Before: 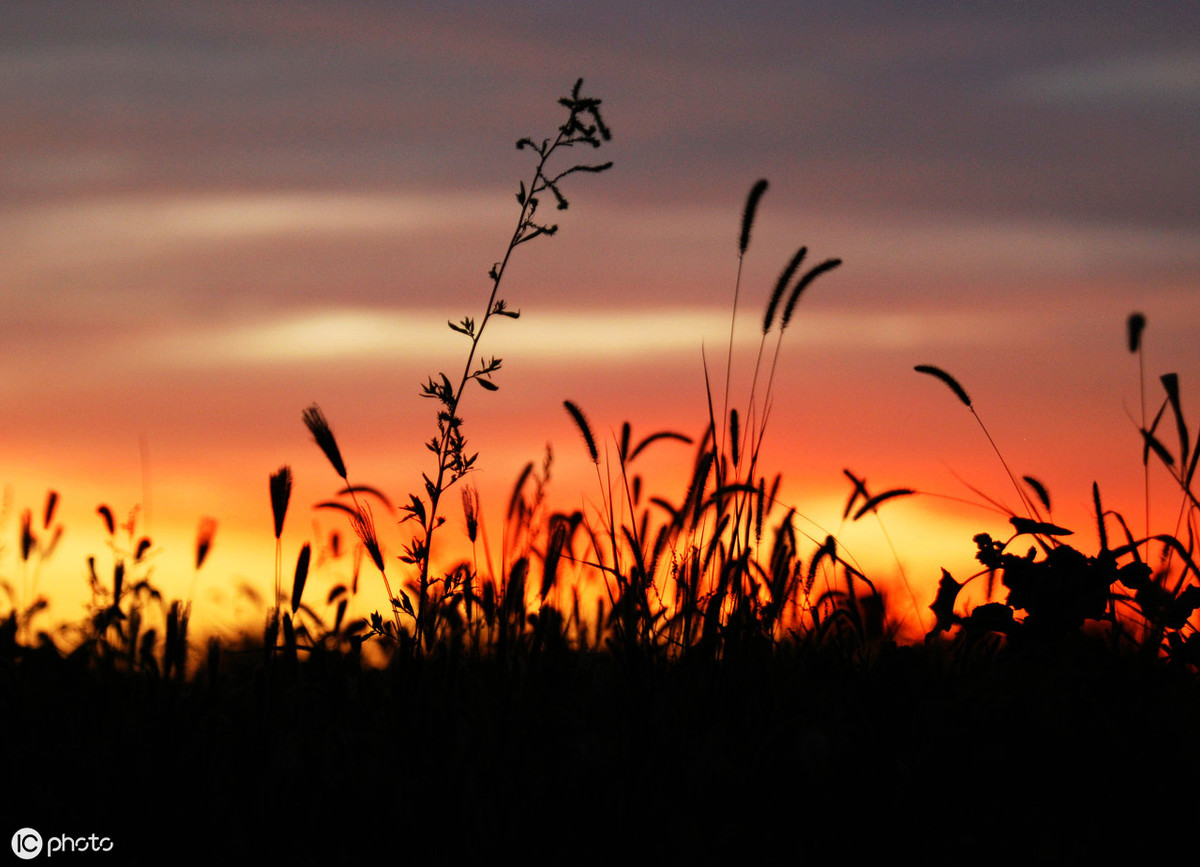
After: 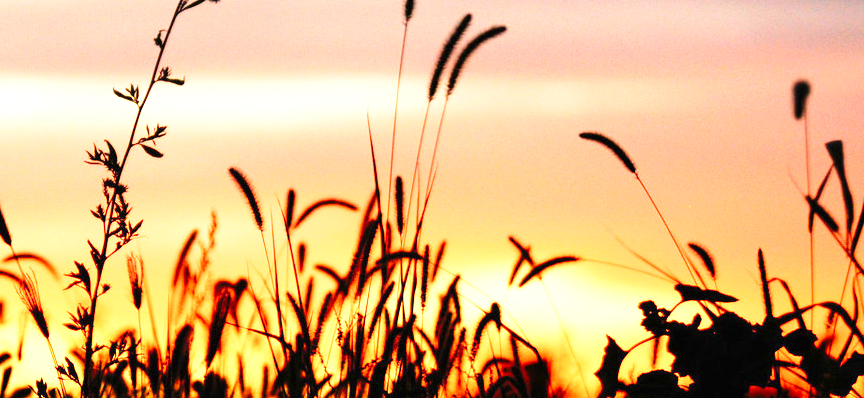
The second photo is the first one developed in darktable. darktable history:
base curve: curves: ch0 [(0, 0) (0.028, 0.03) (0.121, 0.232) (0.46, 0.748) (0.859, 0.968) (1, 1)], preserve colors none
crop and rotate: left 27.938%, top 27.046%, bottom 27.046%
exposure: black level correction 0, exposure 1.35 EV, compensate exposure bias true, compensate highlight preservation false
